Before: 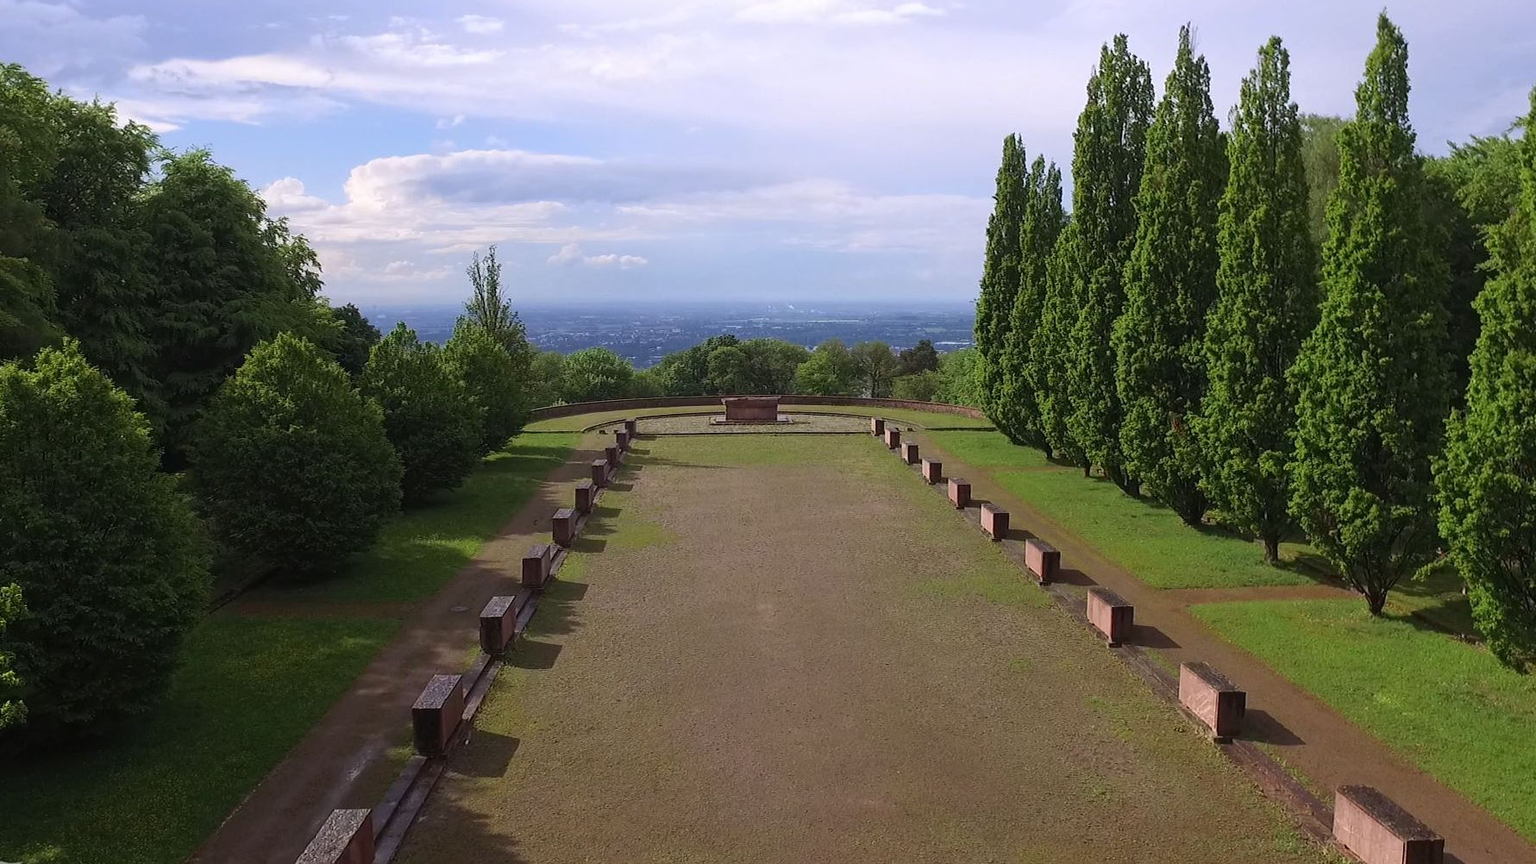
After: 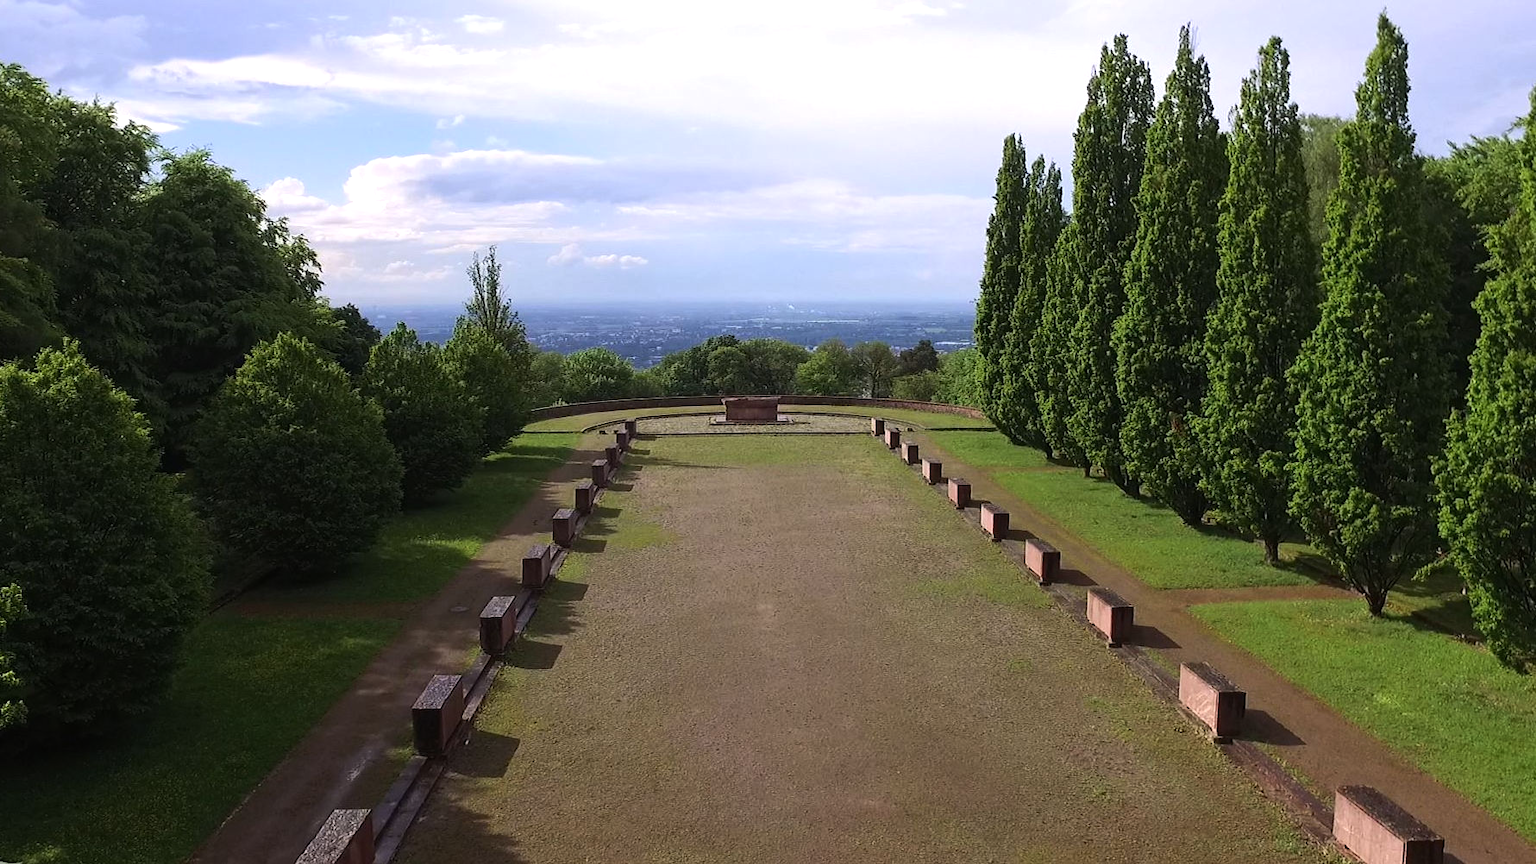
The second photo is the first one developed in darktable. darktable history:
tone equalizer: -8 EV -0.427 EV, -7 EV -0.426 EV, -6 EV -0.314 EV, -5 EV -0.244 EV, -3 EV 0.254 EV, -2 EV 0.362 EV, -1 EV 0.372 EV, +0 EV 0.395 EV, edges refinement/feathering 500, mask exposure compensation -1.57 EV, preserve details no
